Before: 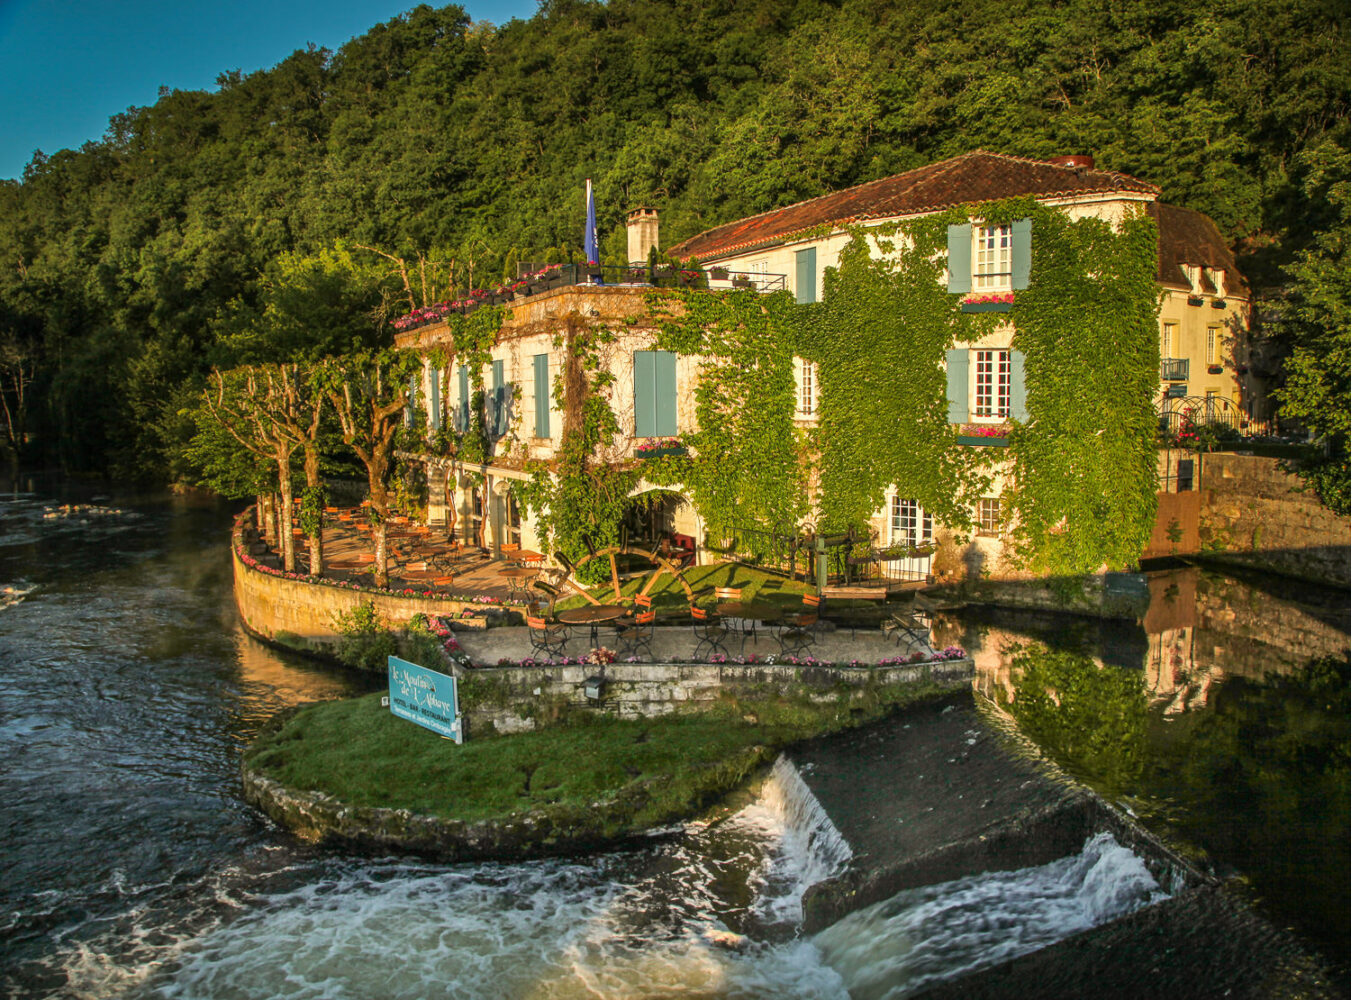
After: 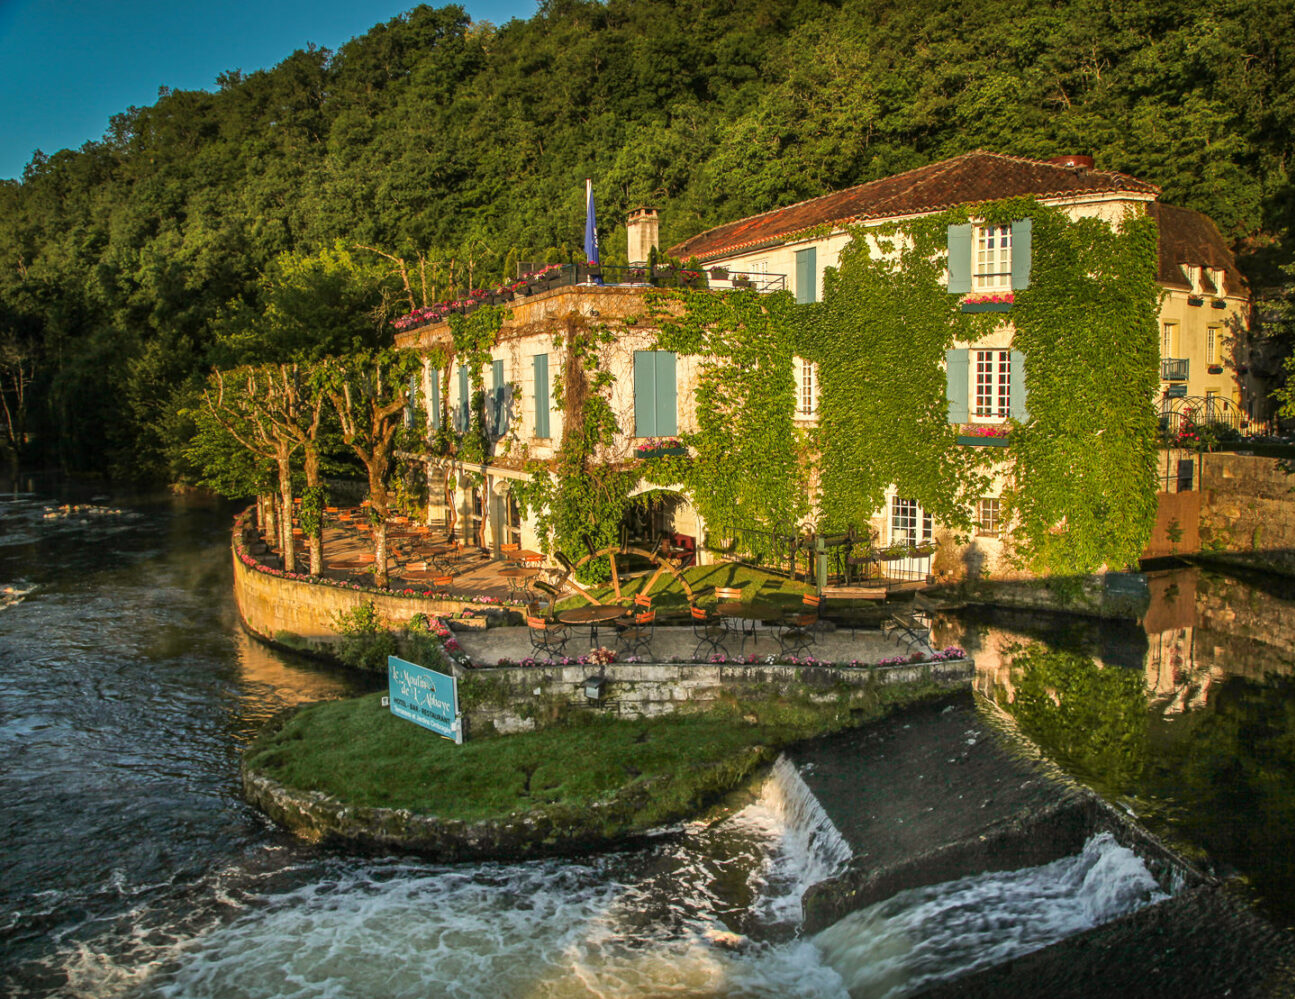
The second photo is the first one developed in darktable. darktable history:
crop: right 4.074%, bottom 0.024%
